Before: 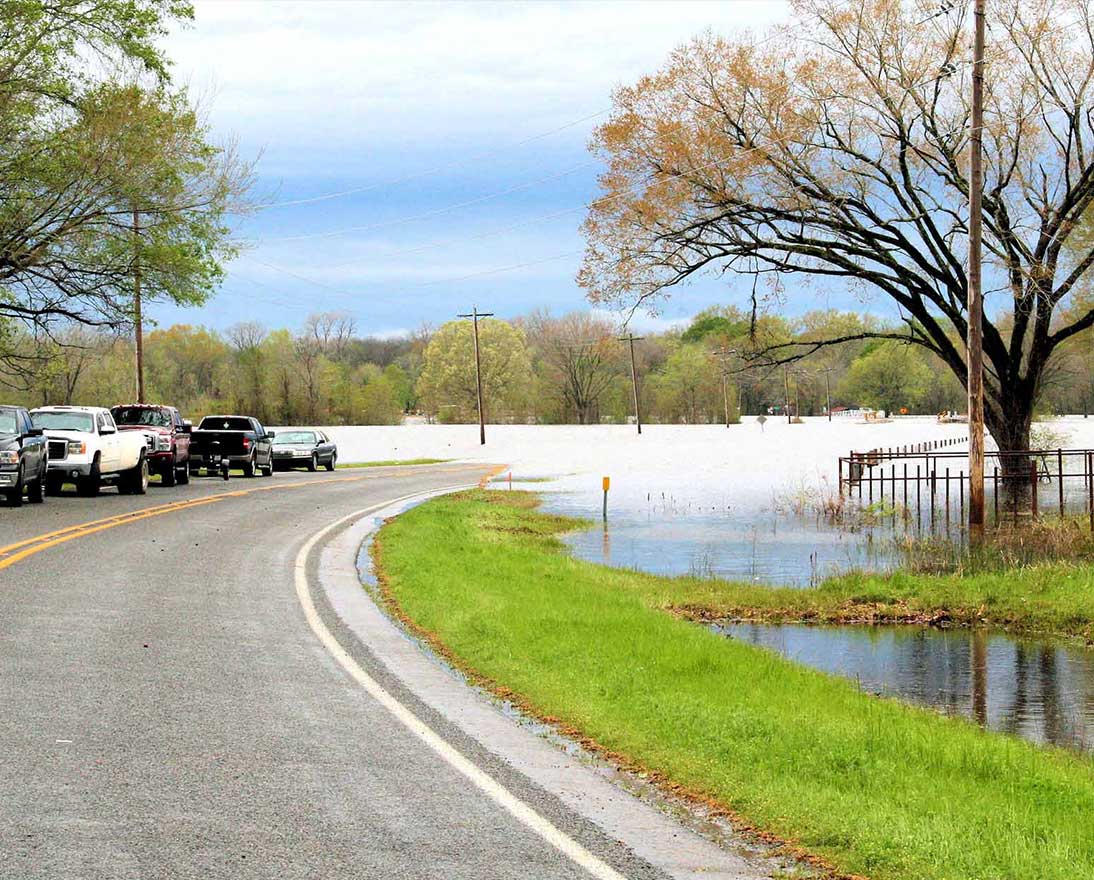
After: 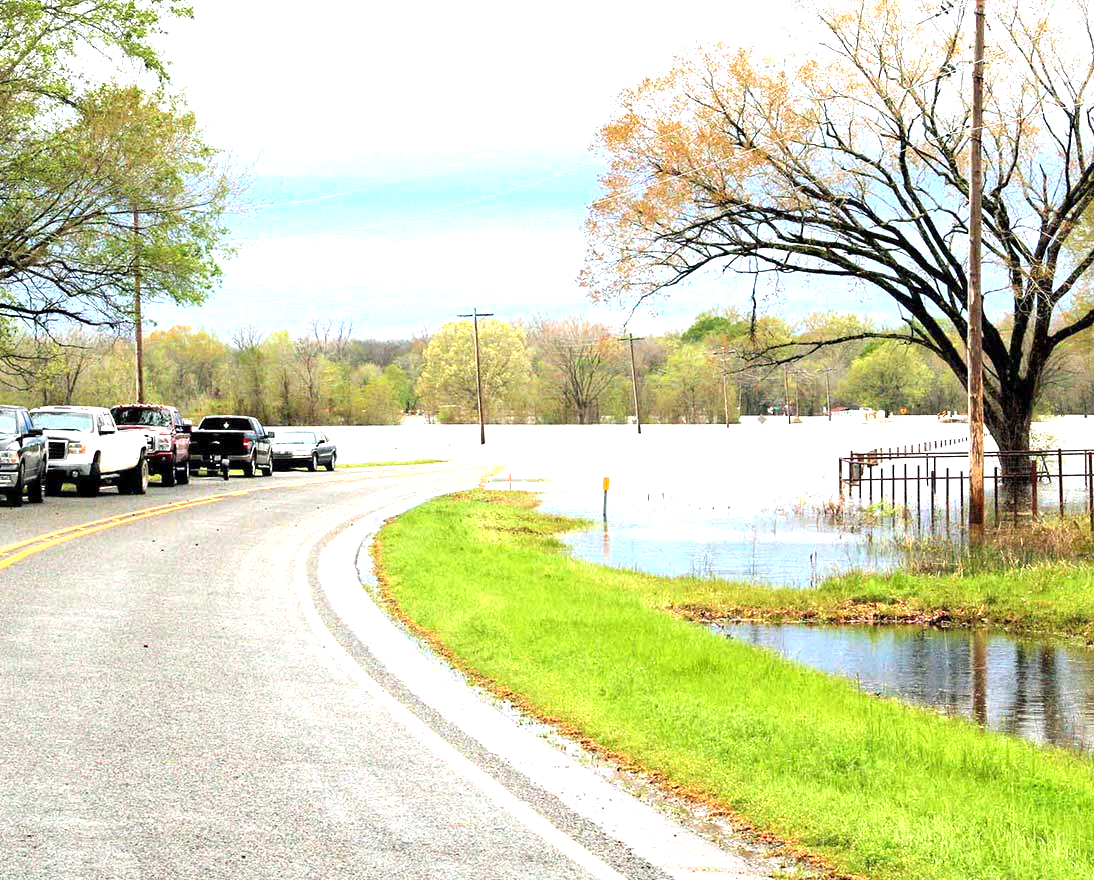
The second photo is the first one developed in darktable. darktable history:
exposure: exposure 0.998 EV, compensate highlight preservation false
